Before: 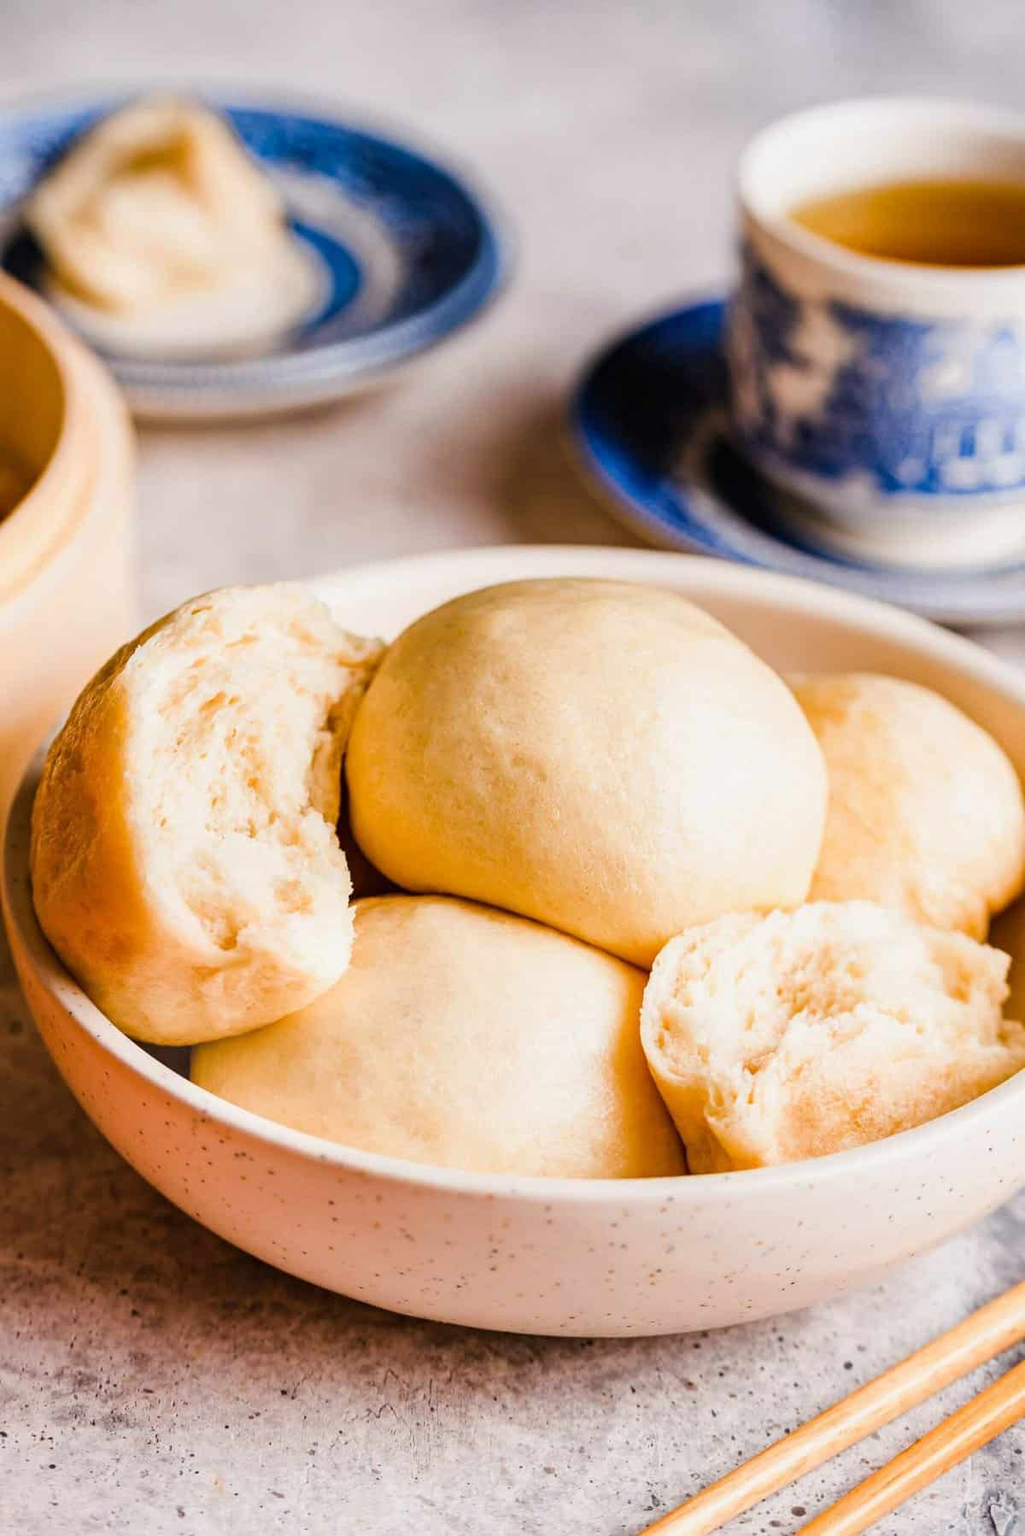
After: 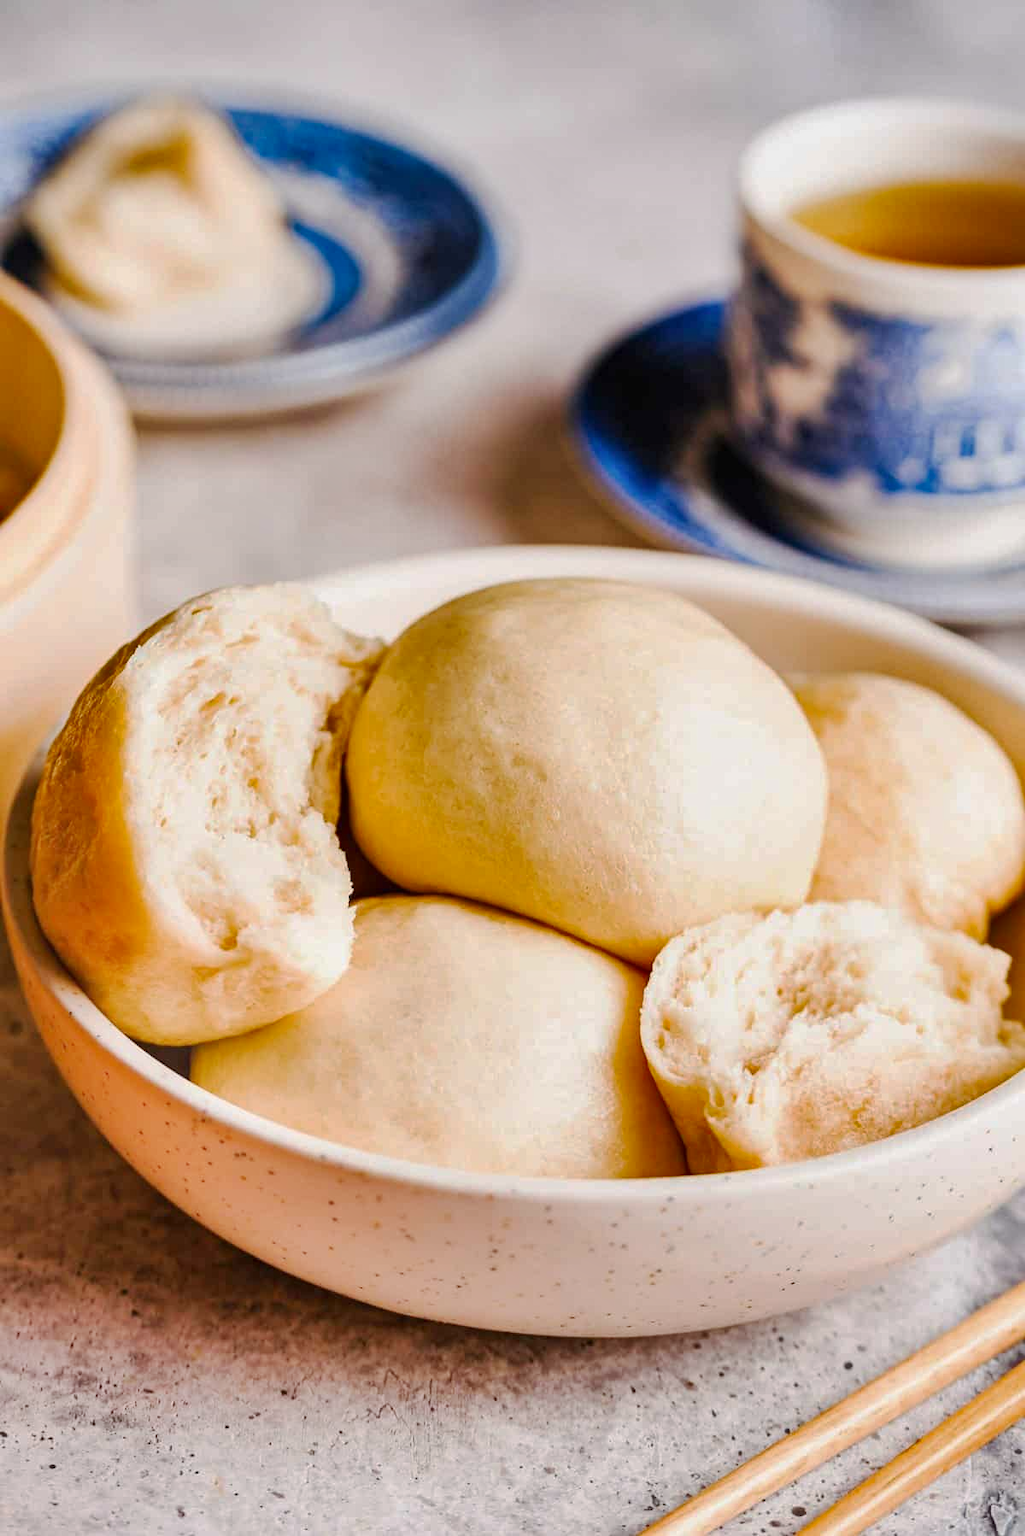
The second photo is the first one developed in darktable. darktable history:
base curve: curves: ch0 [(0, 0) (0.262, 0.32) (0.722, 0.705) (1, 1)], preserve colors none
shadows and highlights: white point adjustment 0.026, soften with gaussian
